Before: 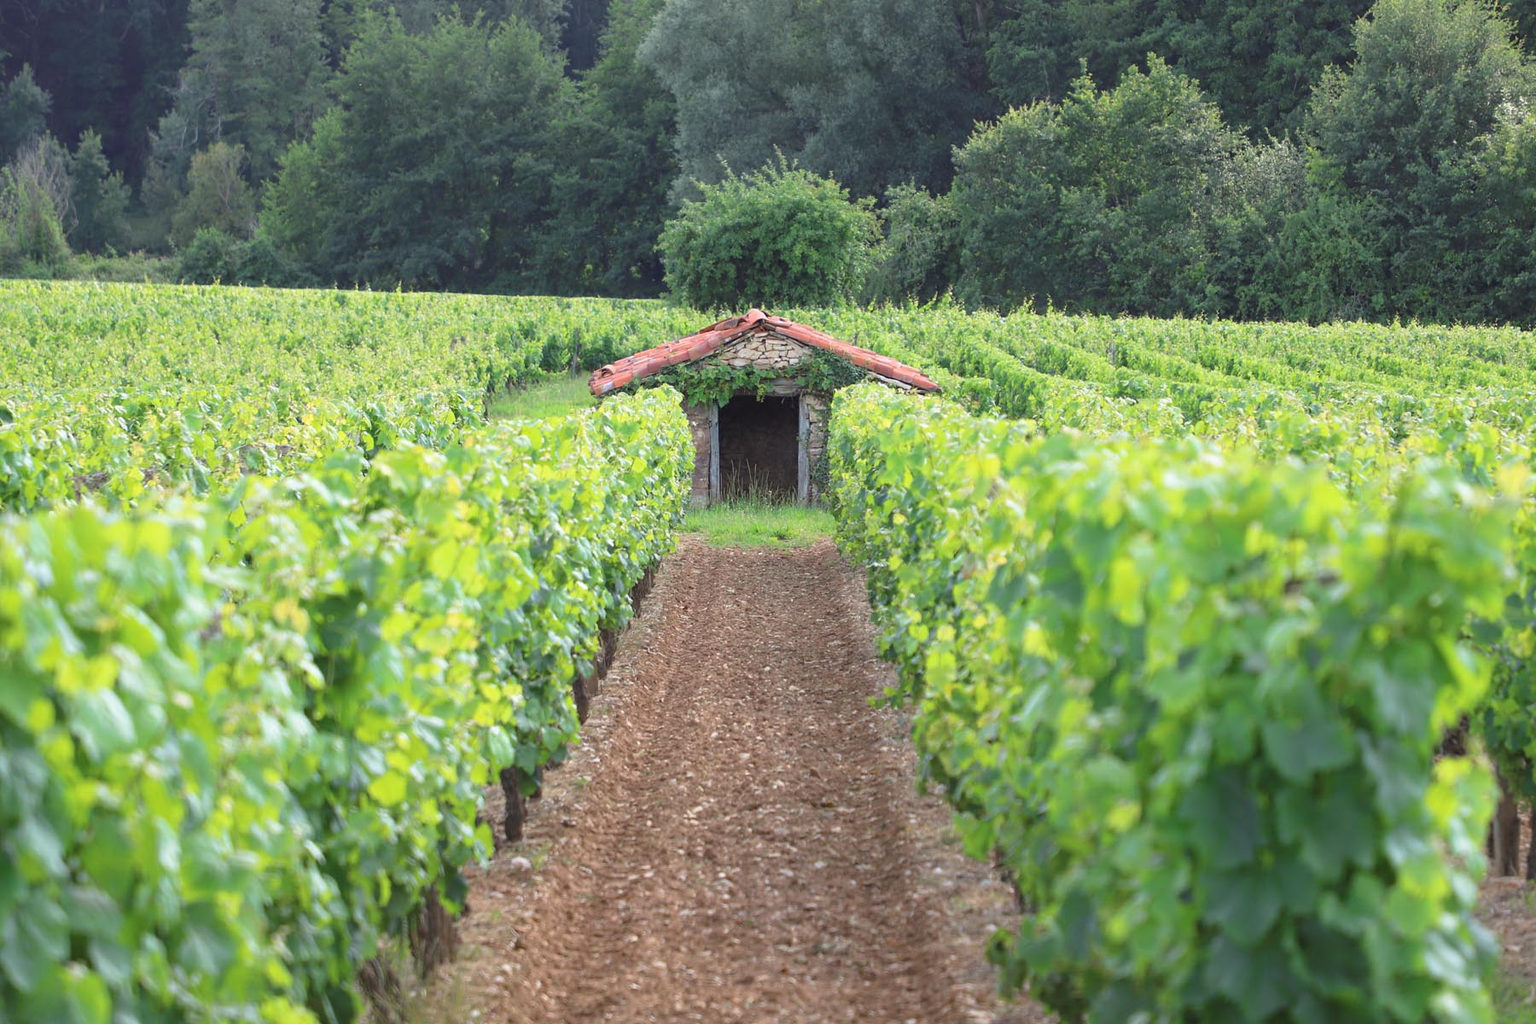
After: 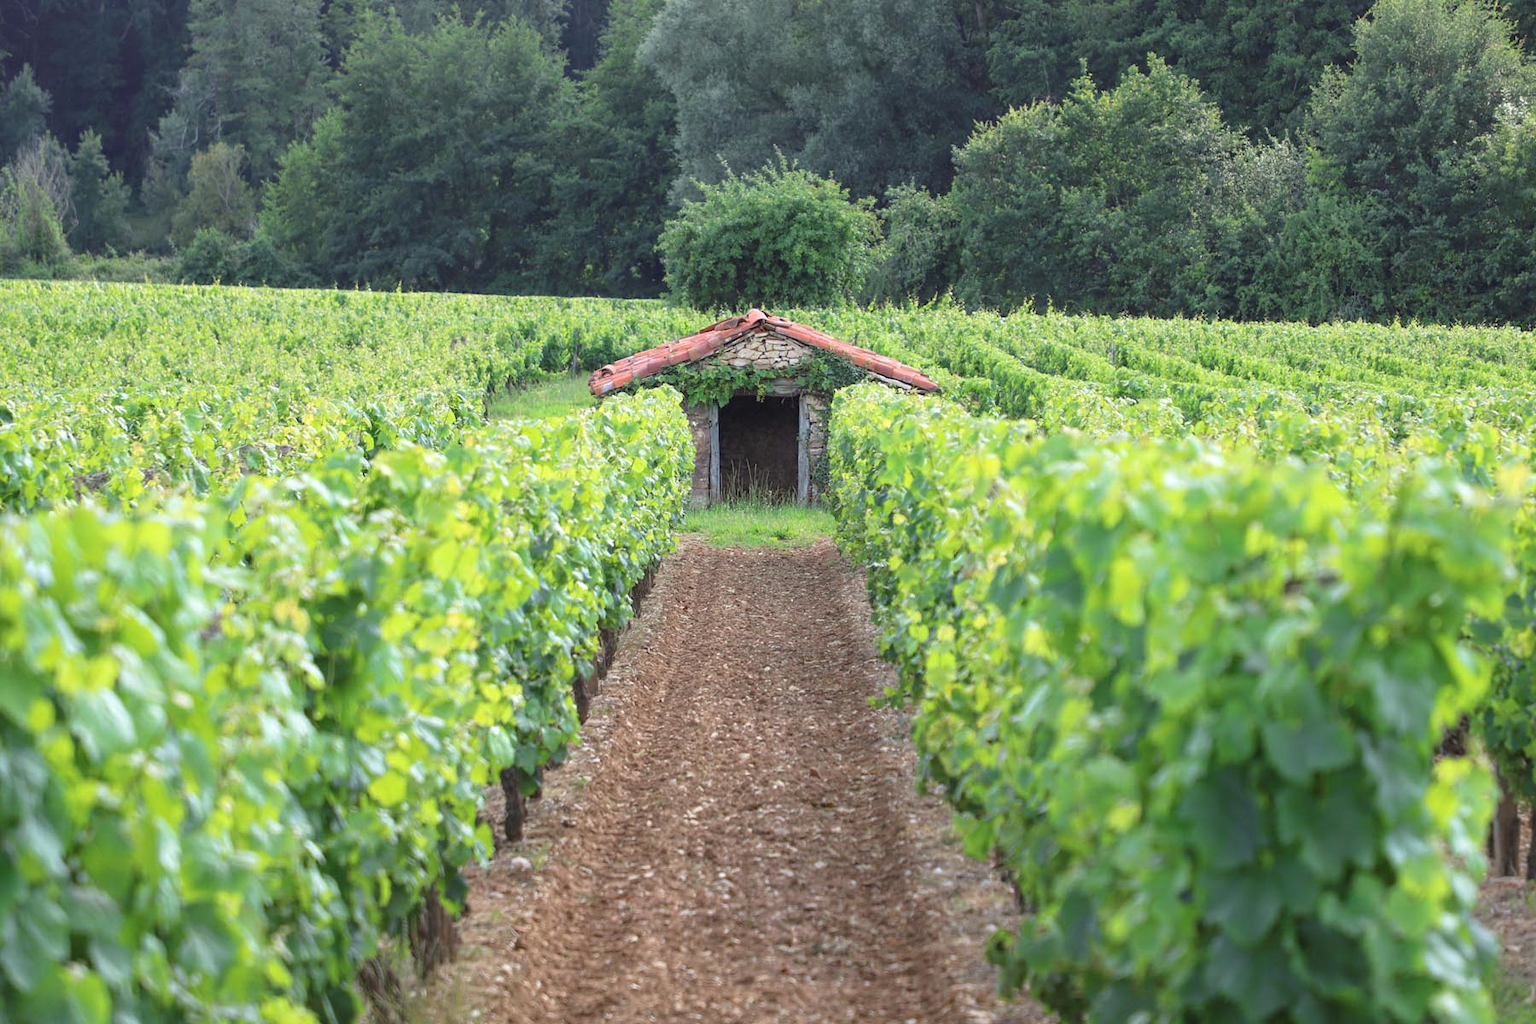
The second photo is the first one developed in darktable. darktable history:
local contrast: highlights 100%, shadows 100%, detail 120%, midtone range 0.2
white balance: red 0.986, blue 1.01
